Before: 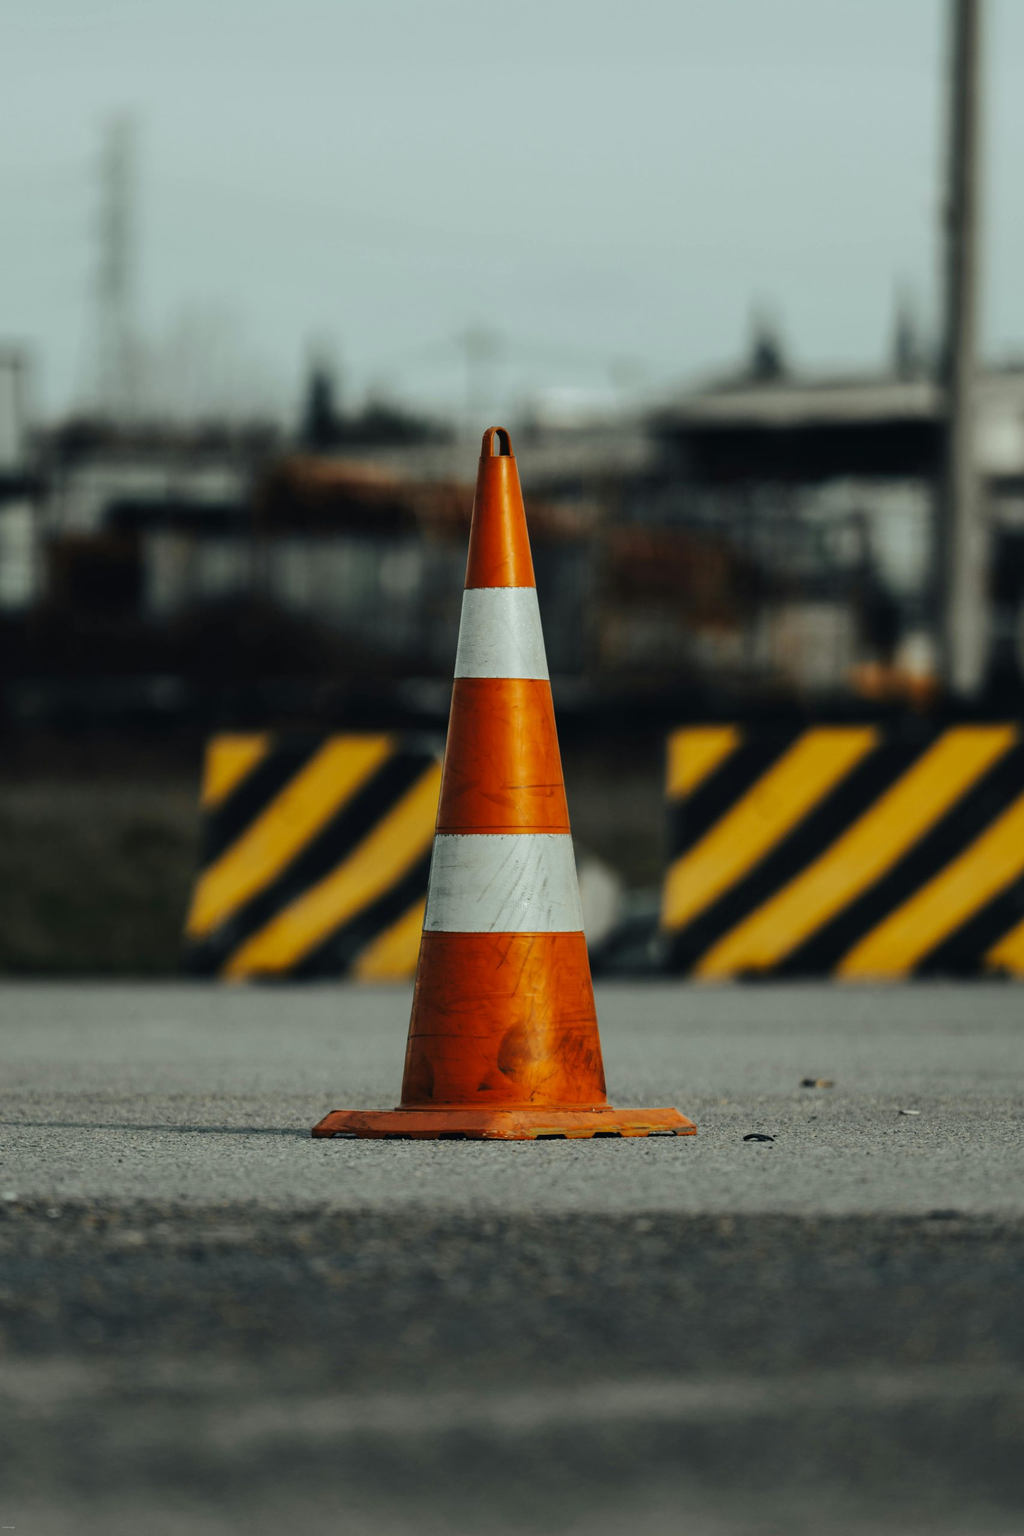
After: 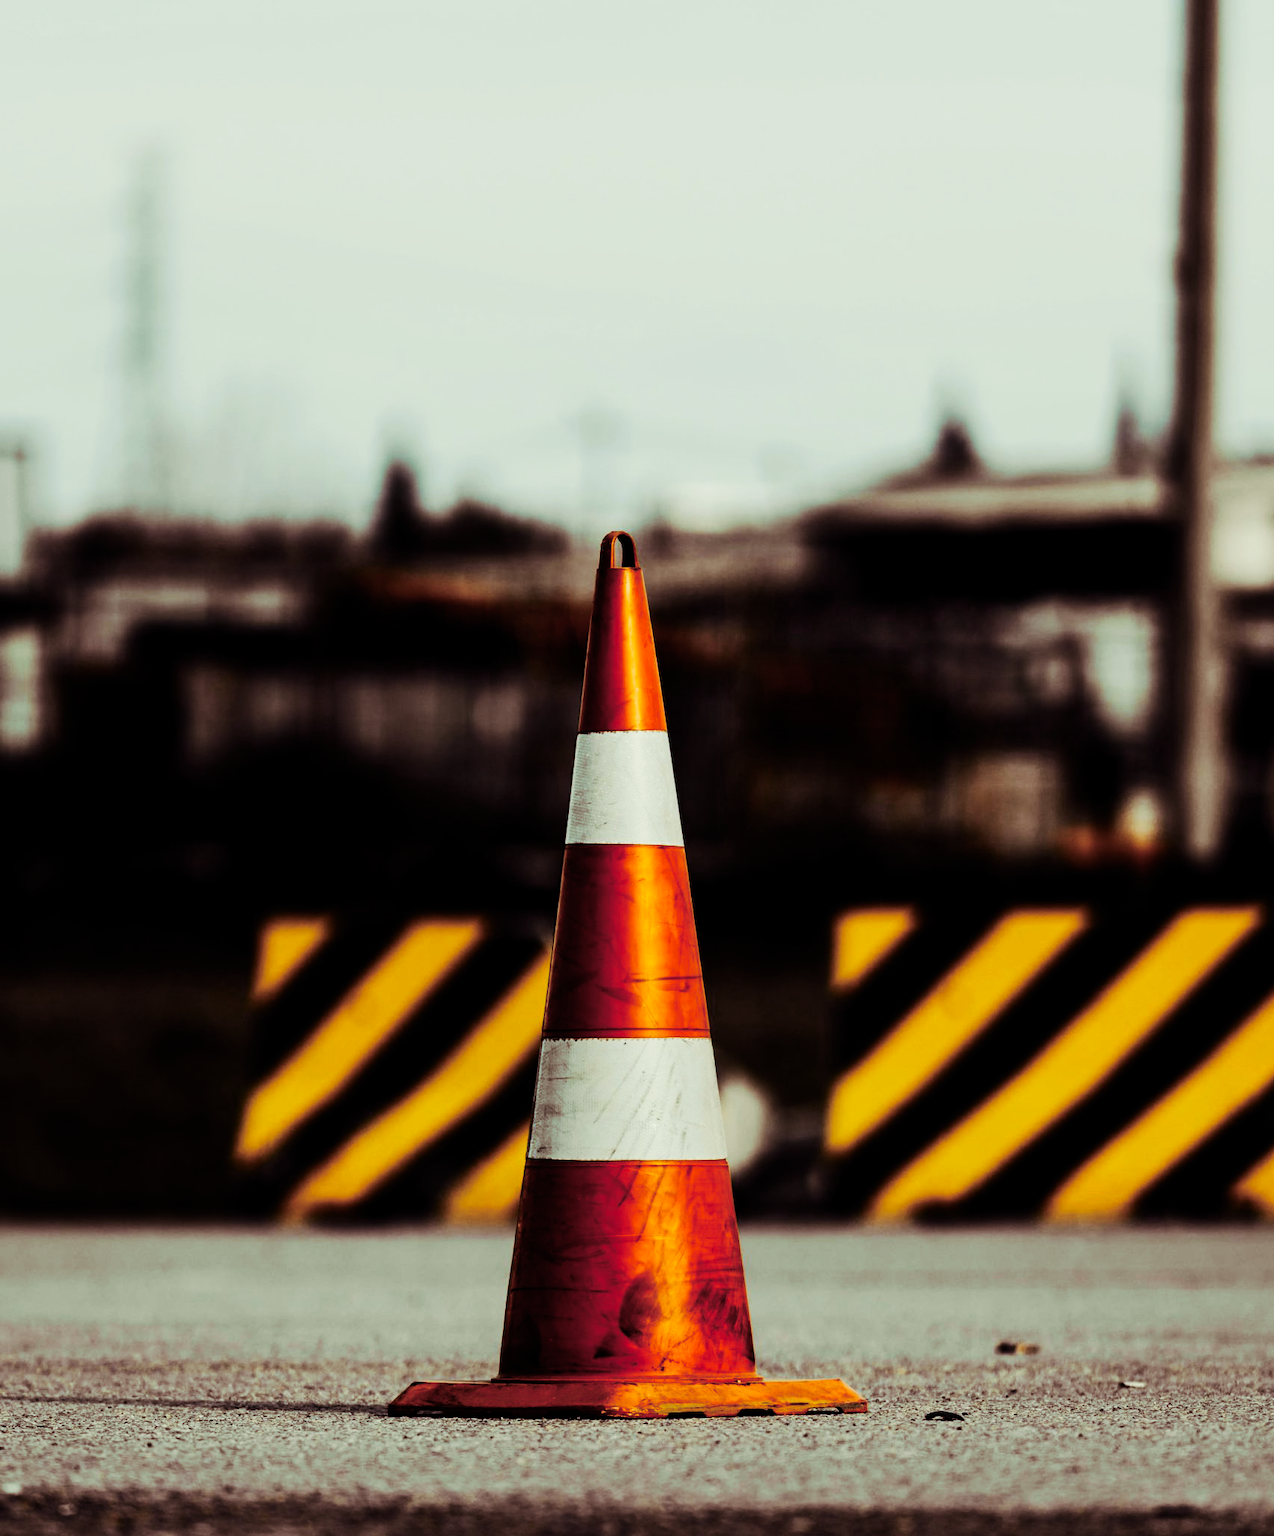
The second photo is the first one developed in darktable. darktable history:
crop: bottom 19.644%
sigmoid: skew -0.2, preserve hue 0%, red attenuation 0.1, red rotation 0.035, green attenuation 0.1, green rotation -0.017, blue attenuation 0.15, blue rotation -0.052, base primaries Rec2020
split-toning: on, module defaults
contrast brightness saturation: contrast 0.23, brightness 0.1, saturation 0.29
tone equalizer: -8 EV -0.417 EV, -7 EV -0.389 EV, -6 EV -0.333 EV, -5 EV -0.222 EV, -3 EV 0.222 EV, -2 EV 0.333 EV, -1 EV 0.389 EV, +0 EV 0.417 EV, edges refinement/feathering 500, mask exposure compensation -1.57 EV, preserve details no
color balance rgb: shadows lift › chroma 1%, shadows lift › hue 240.84°, highlights gain › chroma 2%, highlights gain › hue 73.2°, global offset › luminance -0.5%, perceptual saturation grading › global saturation 20%, perceptual saturation grading › highlights -25%, perceptual saturation grading › shadows 50%, global vibrance 15%
